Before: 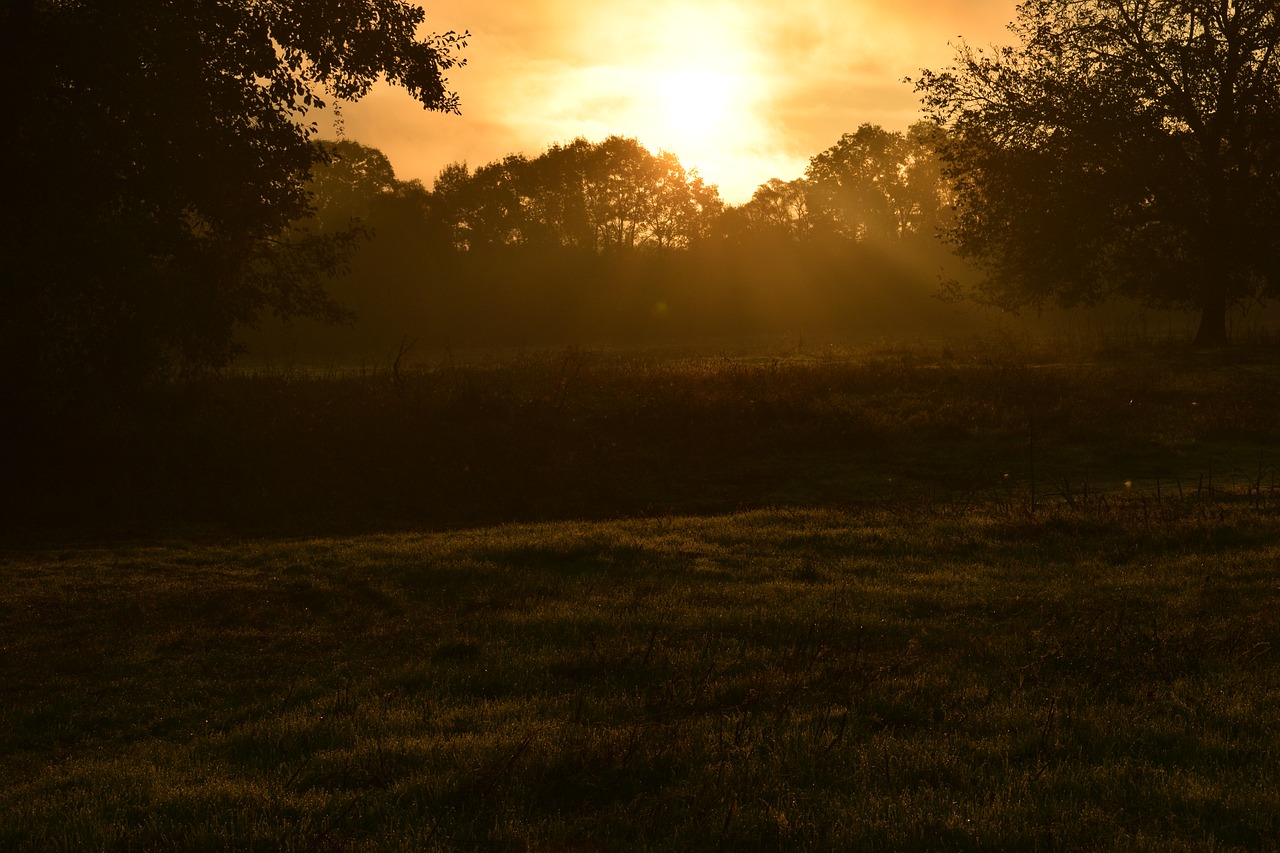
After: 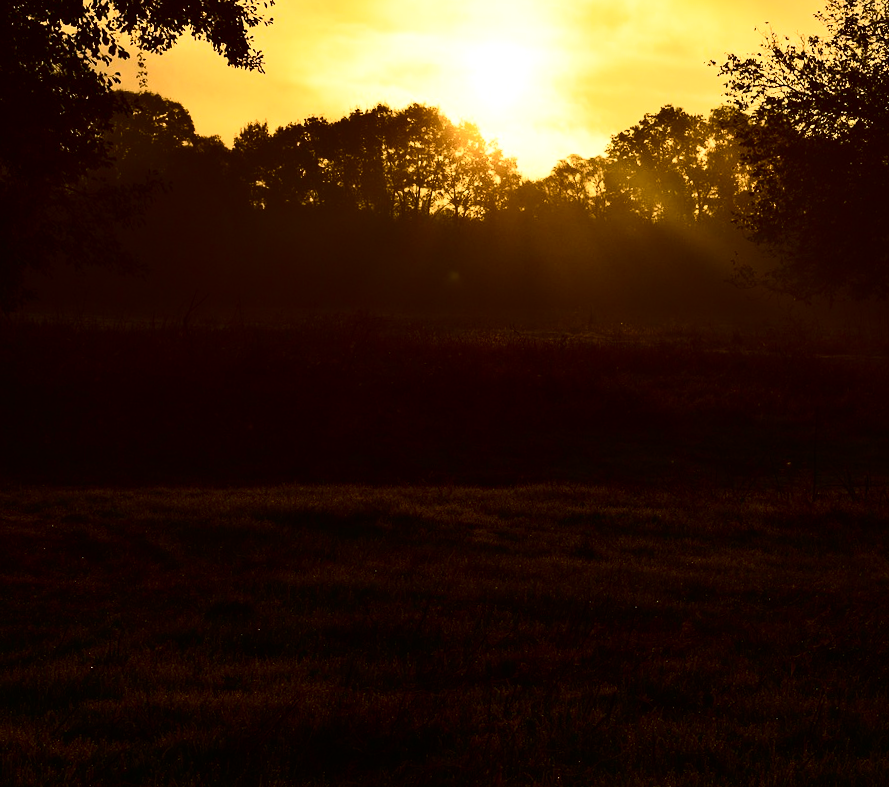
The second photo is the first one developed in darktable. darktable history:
contrast brightness saturation: contrast 0.495, saturation -0.098
crop and rotate: angle -3.19°, left 14.055%, top 0.033%, right 10.726%, bottom 0.078%
color balance rgb: linear chroma grading › global chroma 5.414%, perceptual saturation grading › global saturation 25.889%
